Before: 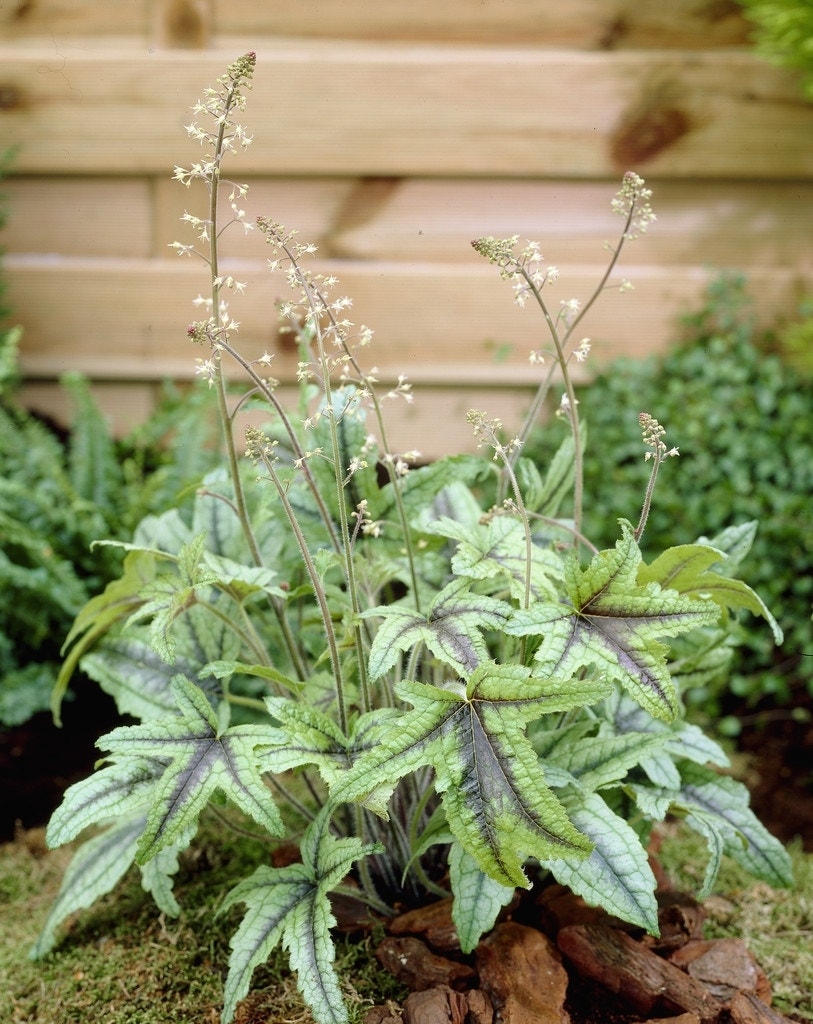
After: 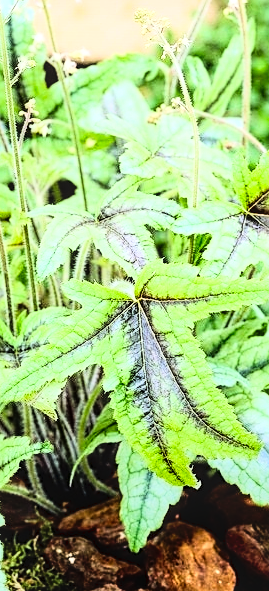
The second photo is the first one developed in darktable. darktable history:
sharpen: on, module defaults
crop: left 40.878%, top 39.176%, right 25.993%, bottom 3.081%
rgb curve: curves: ch0 [(0, 0) (0.21, 0.15) (0.24, 0.21) (0.5, 0.75) (0.75, 0.96) (0.89, 0.99) (1, 1)]; ch1 [(0, 0.02) (0.21, 0.13) (0.25, 0.2) (0.5, 0.67) (0.75, 0.9) (0.89, 0.97) (1, 1)]; ch2 [(0, 0.02) (0.21, 0.13) (0.25, 0.2) (0.5, 0.67) (0.75, 0.9) (0.89, 0.97) (1, 1)], compensate middle gray true
color correction: saturation 1.34
exposure: exposure 0.128 EV, compensate highlight preservation false
white balance: red 0.983, blue 1.036
local contrast: on, module defaults
